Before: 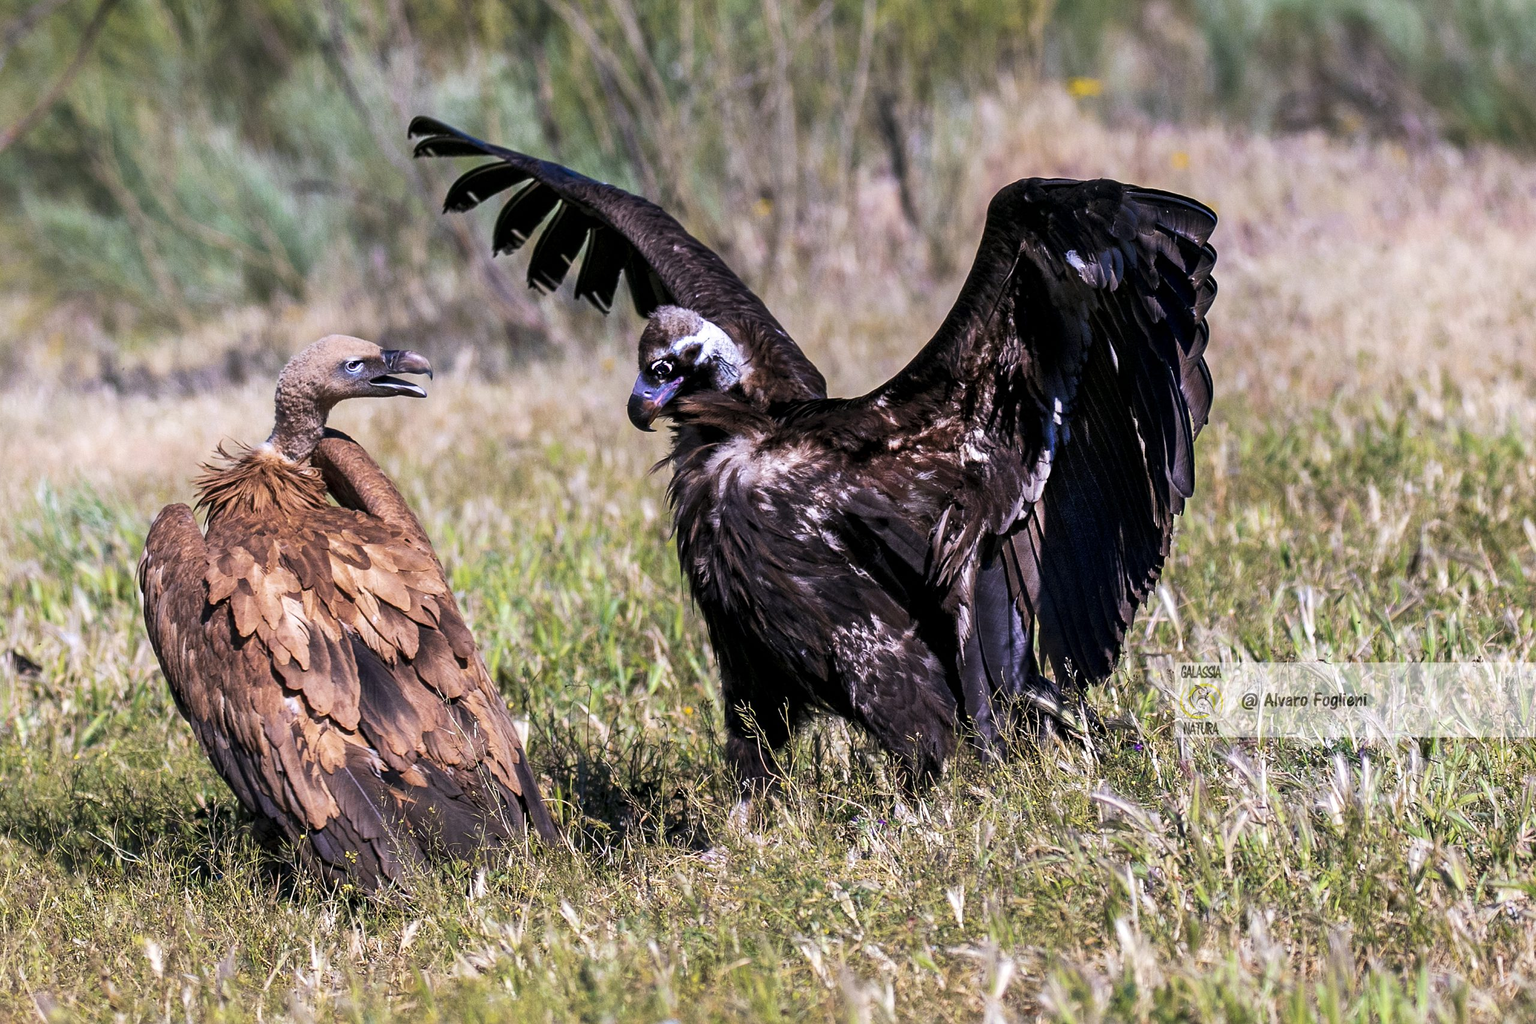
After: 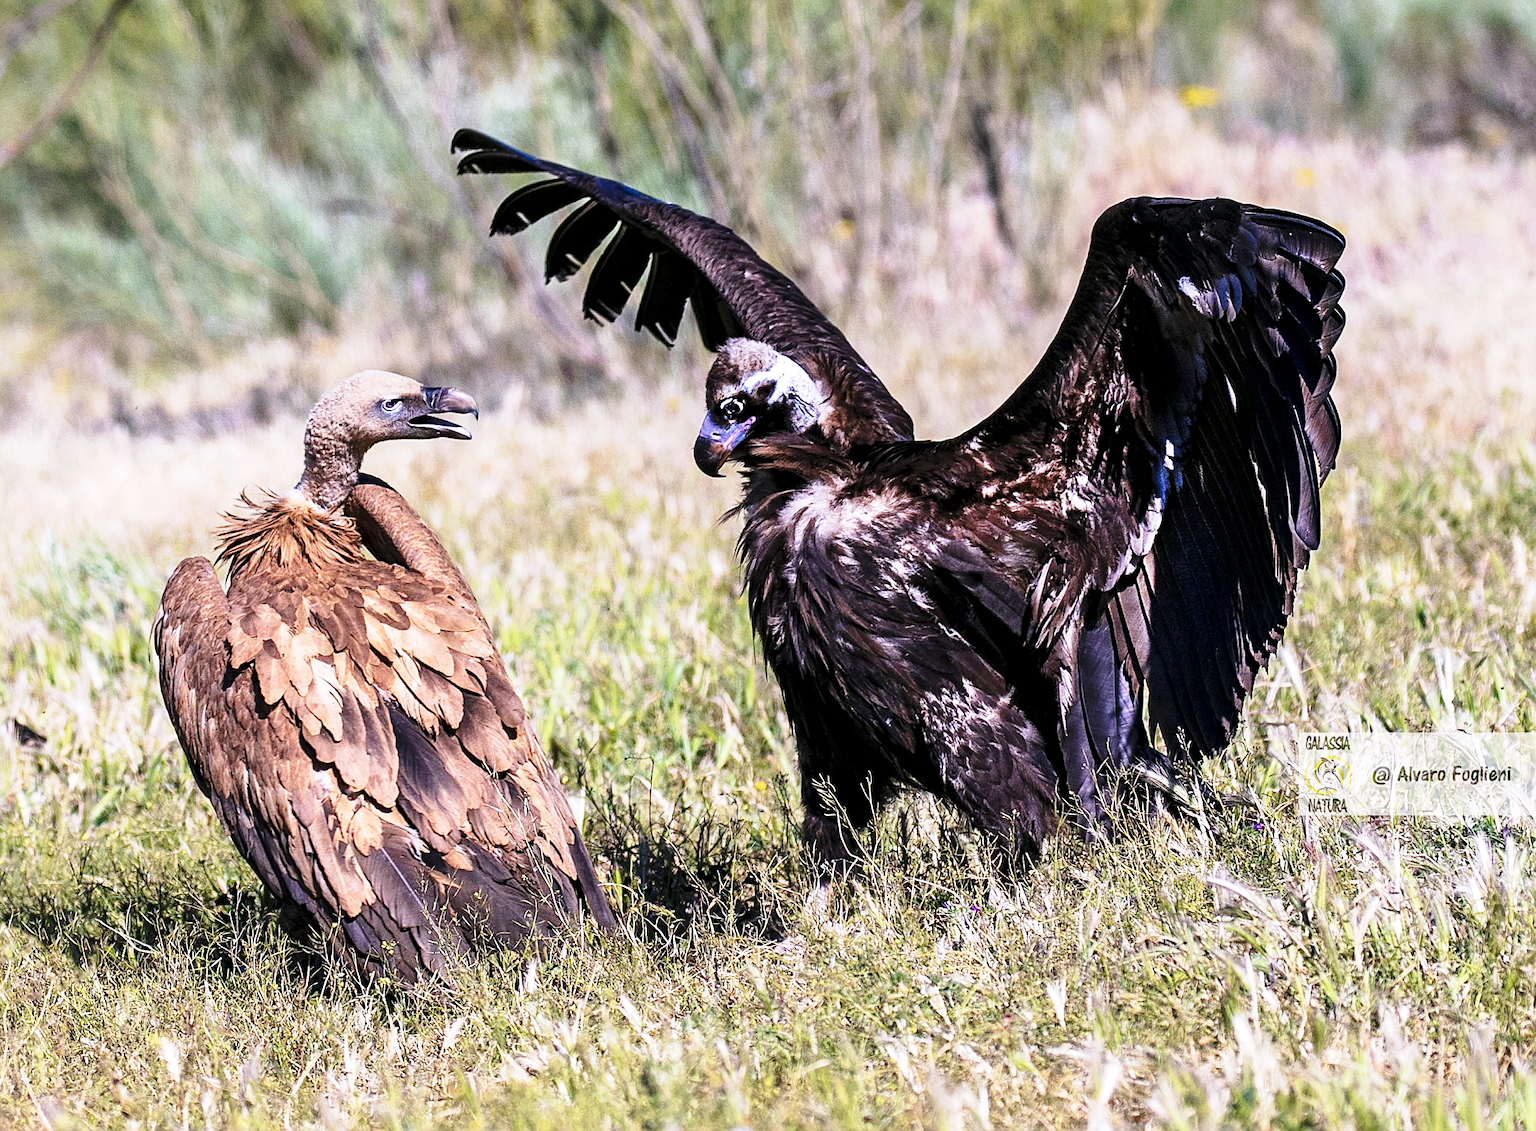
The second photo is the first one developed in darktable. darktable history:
sharpen: on, module defaults
crop: right 9.509%, bottom 0.031%
base curve: curves: ch0 [(0, 0) (0.028, 0.03) (0.121, 0.232) (0.46, 0.748) (0.859, 0.968) (1, 1)], preserve colors none
white balance: red 1.004, blue 1.024
